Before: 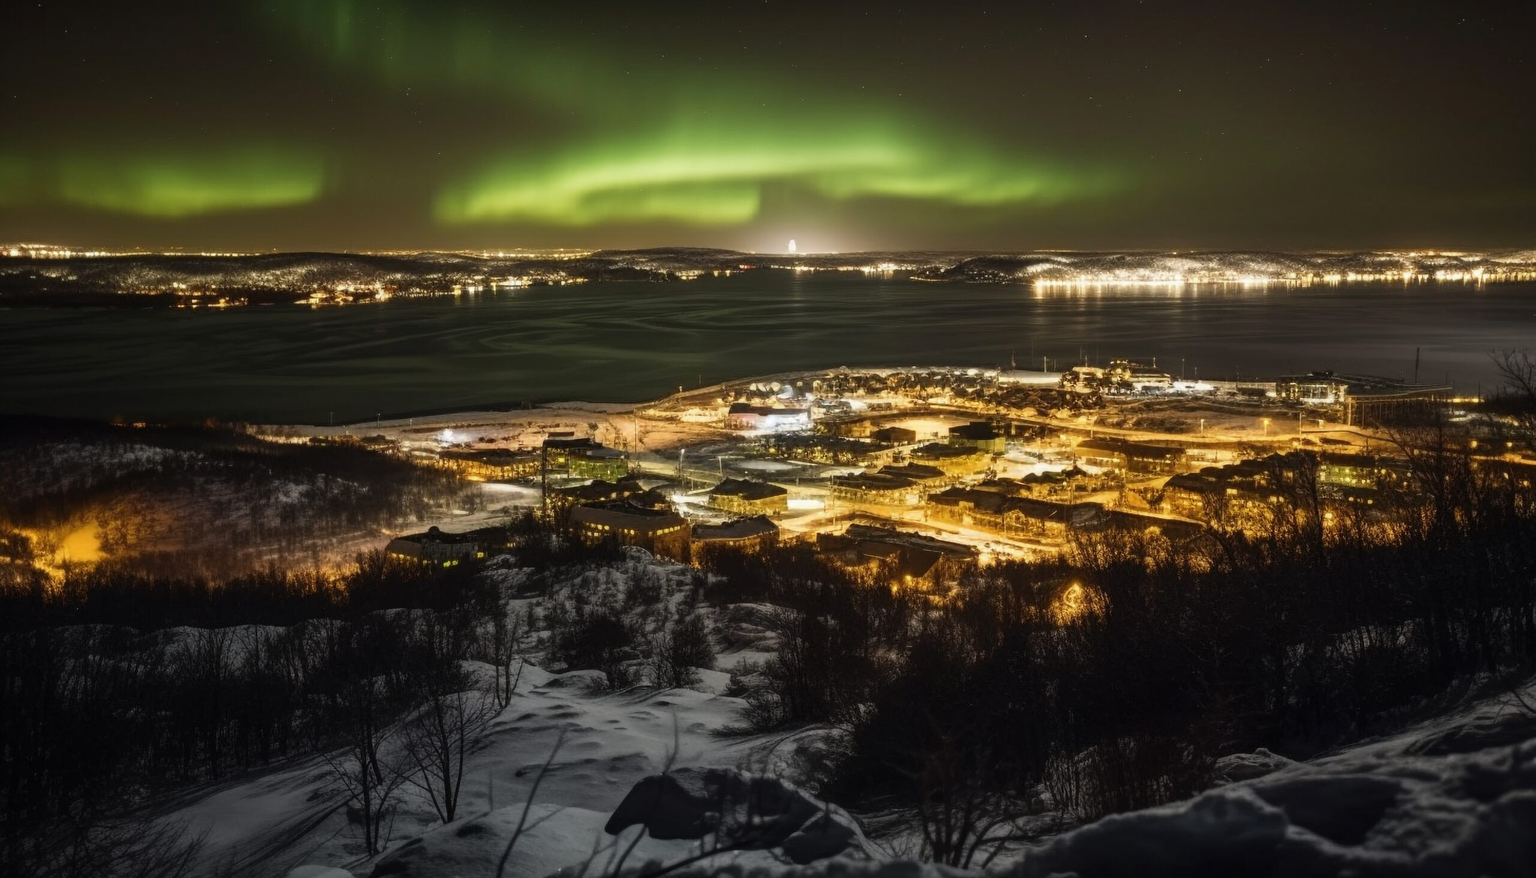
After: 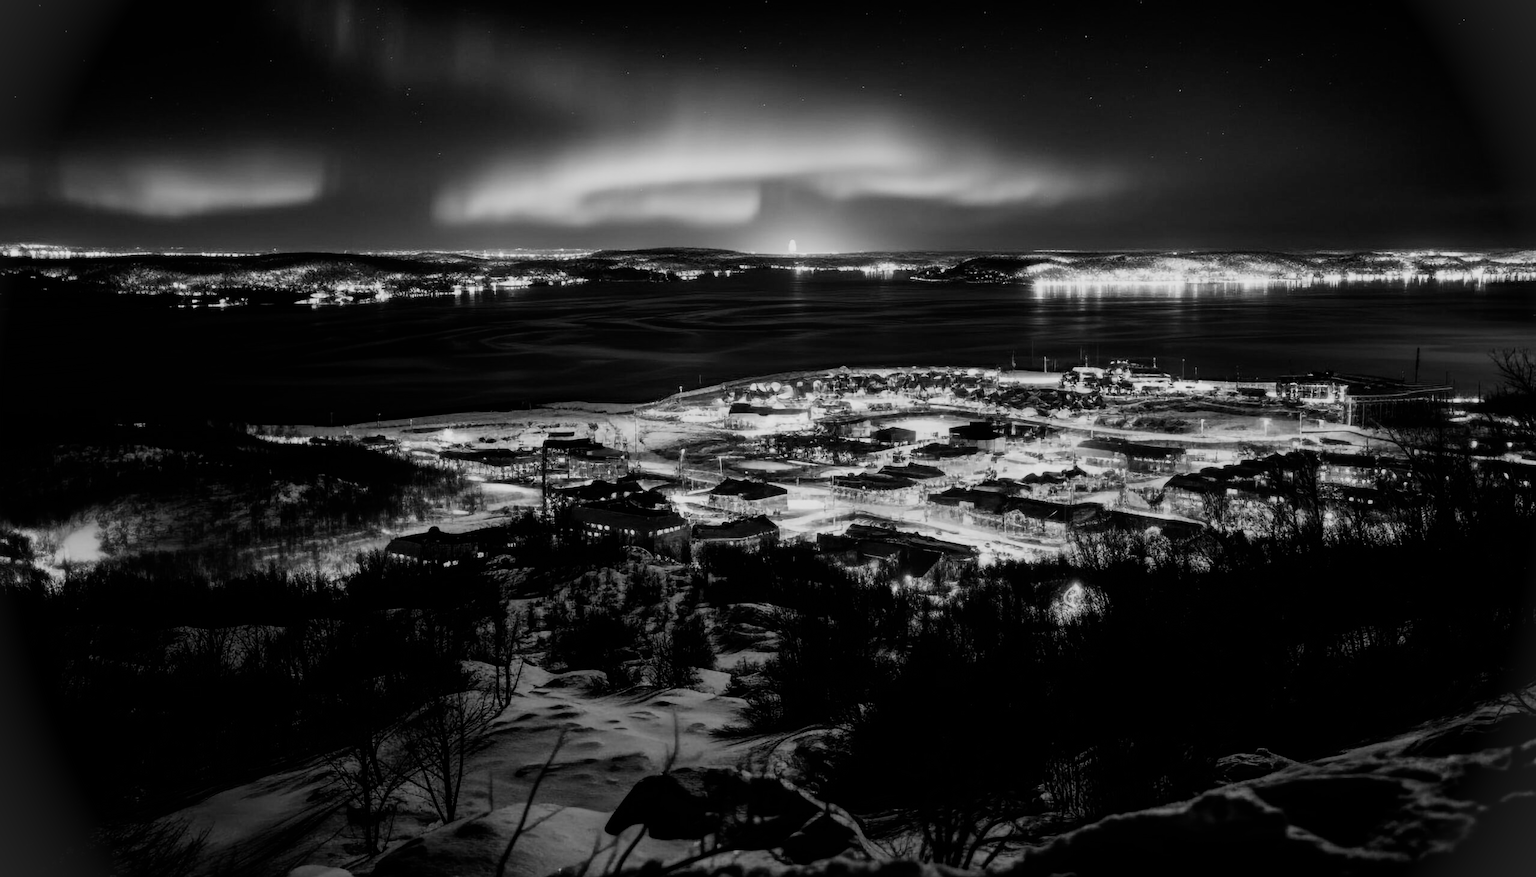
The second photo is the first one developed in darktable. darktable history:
vignetting: fall-off start 100%, brightness 0.05, saturation 0
filmic rgb: black relative exposure -5 EV, hardness 2.88, contrast 1.3, highlights saturation mix -30%
monochrome: on, module defaults
